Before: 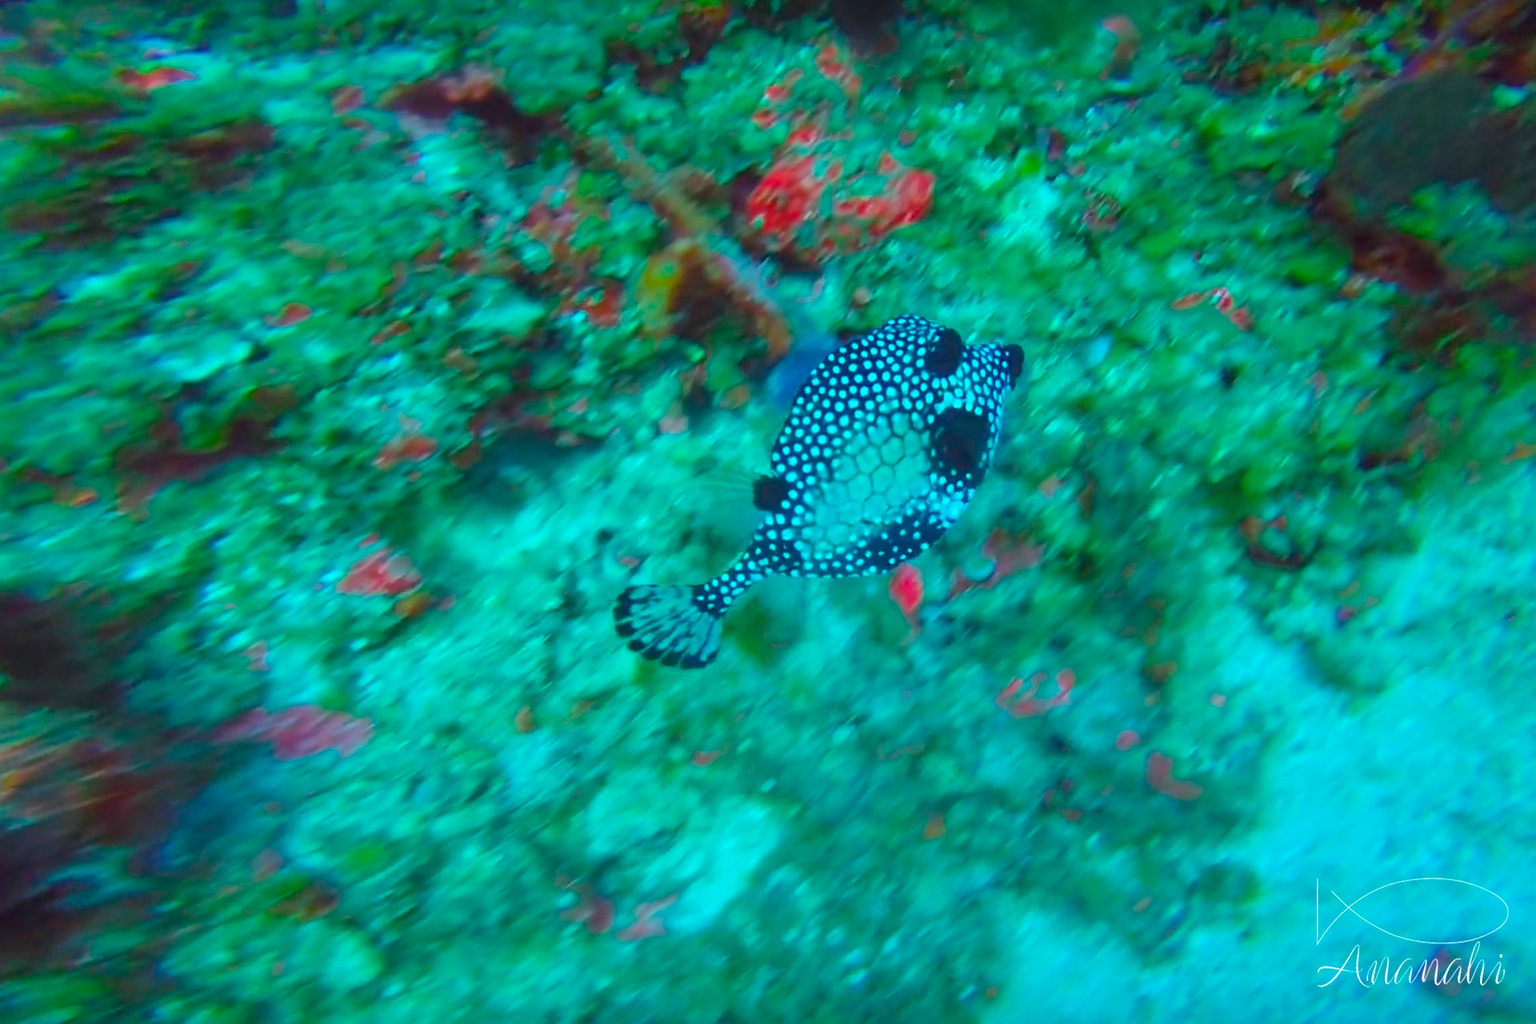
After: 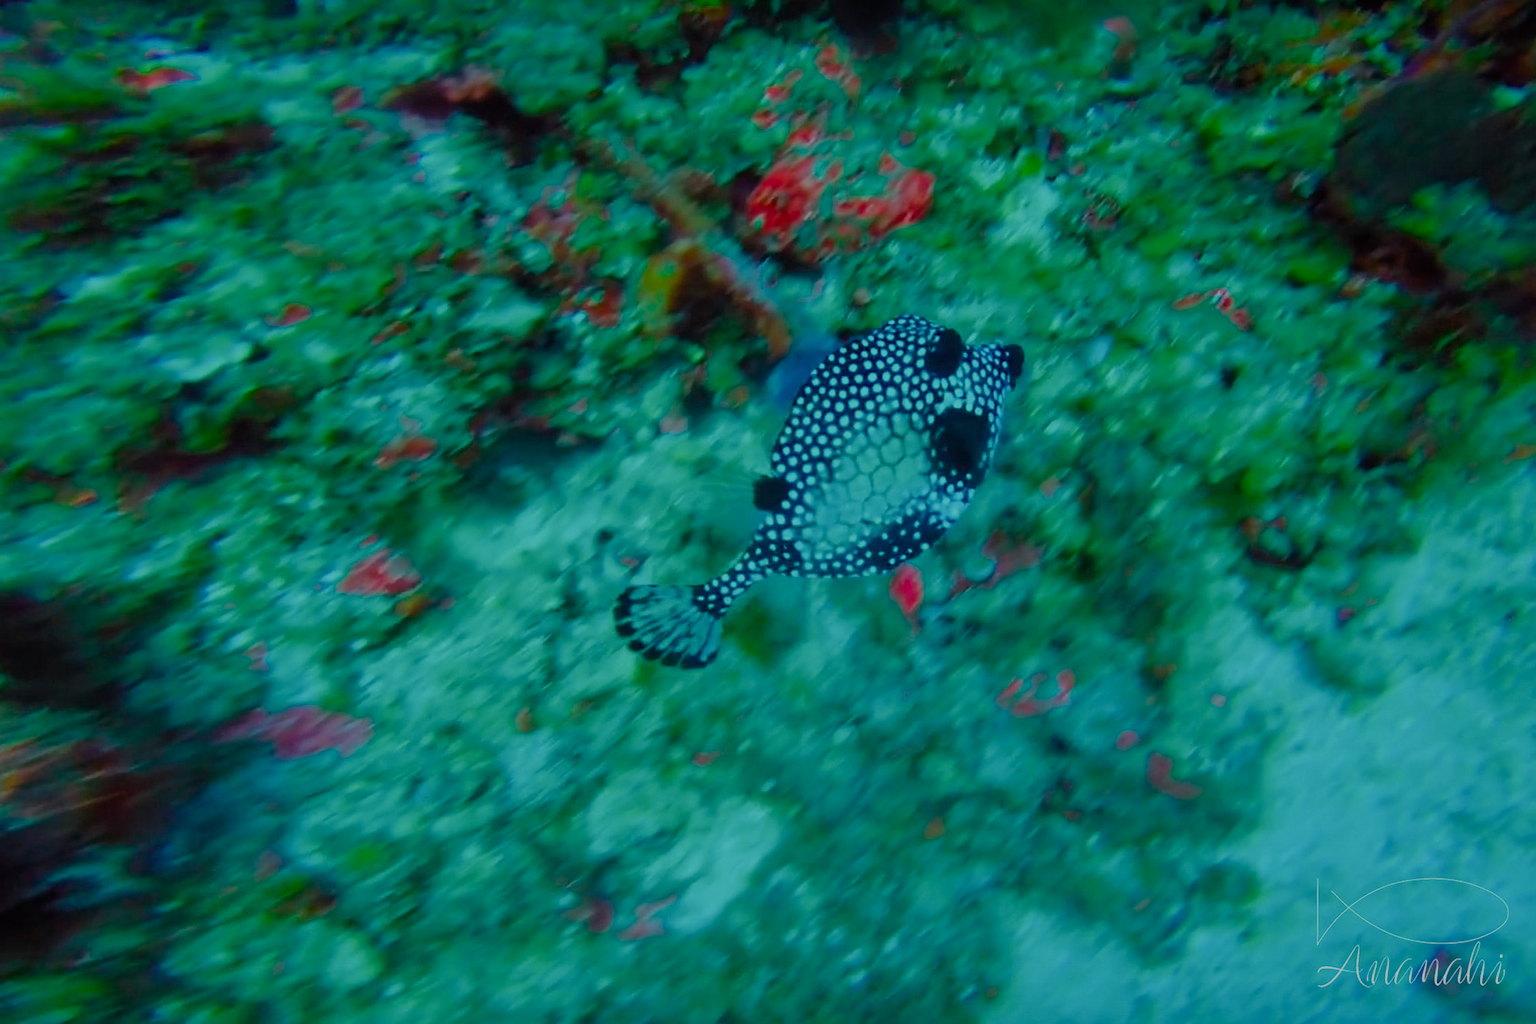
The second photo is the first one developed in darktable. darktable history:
exposure: black level correction 0, exposure -0.815 EV, compensate highlight preservation false
filmic rgb: black relative exposure -8.02 EV, white relative exposure 3.99 EV, hardness 4.14, contrast 0.987, preserve chrominance no, color science v5 (2021)
